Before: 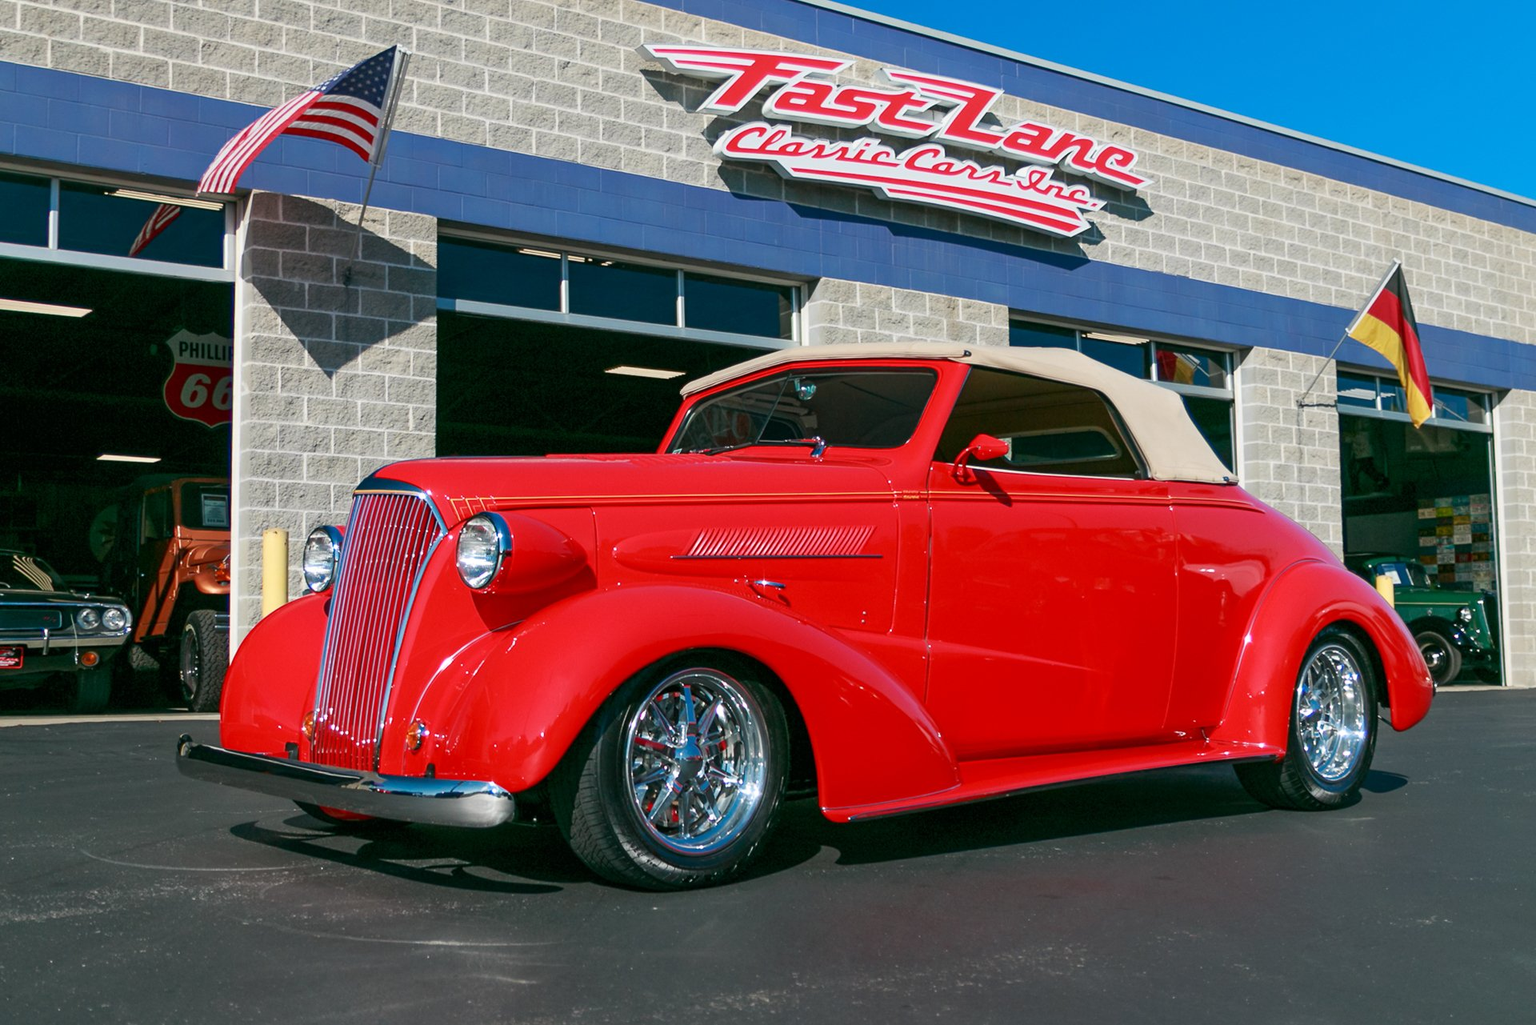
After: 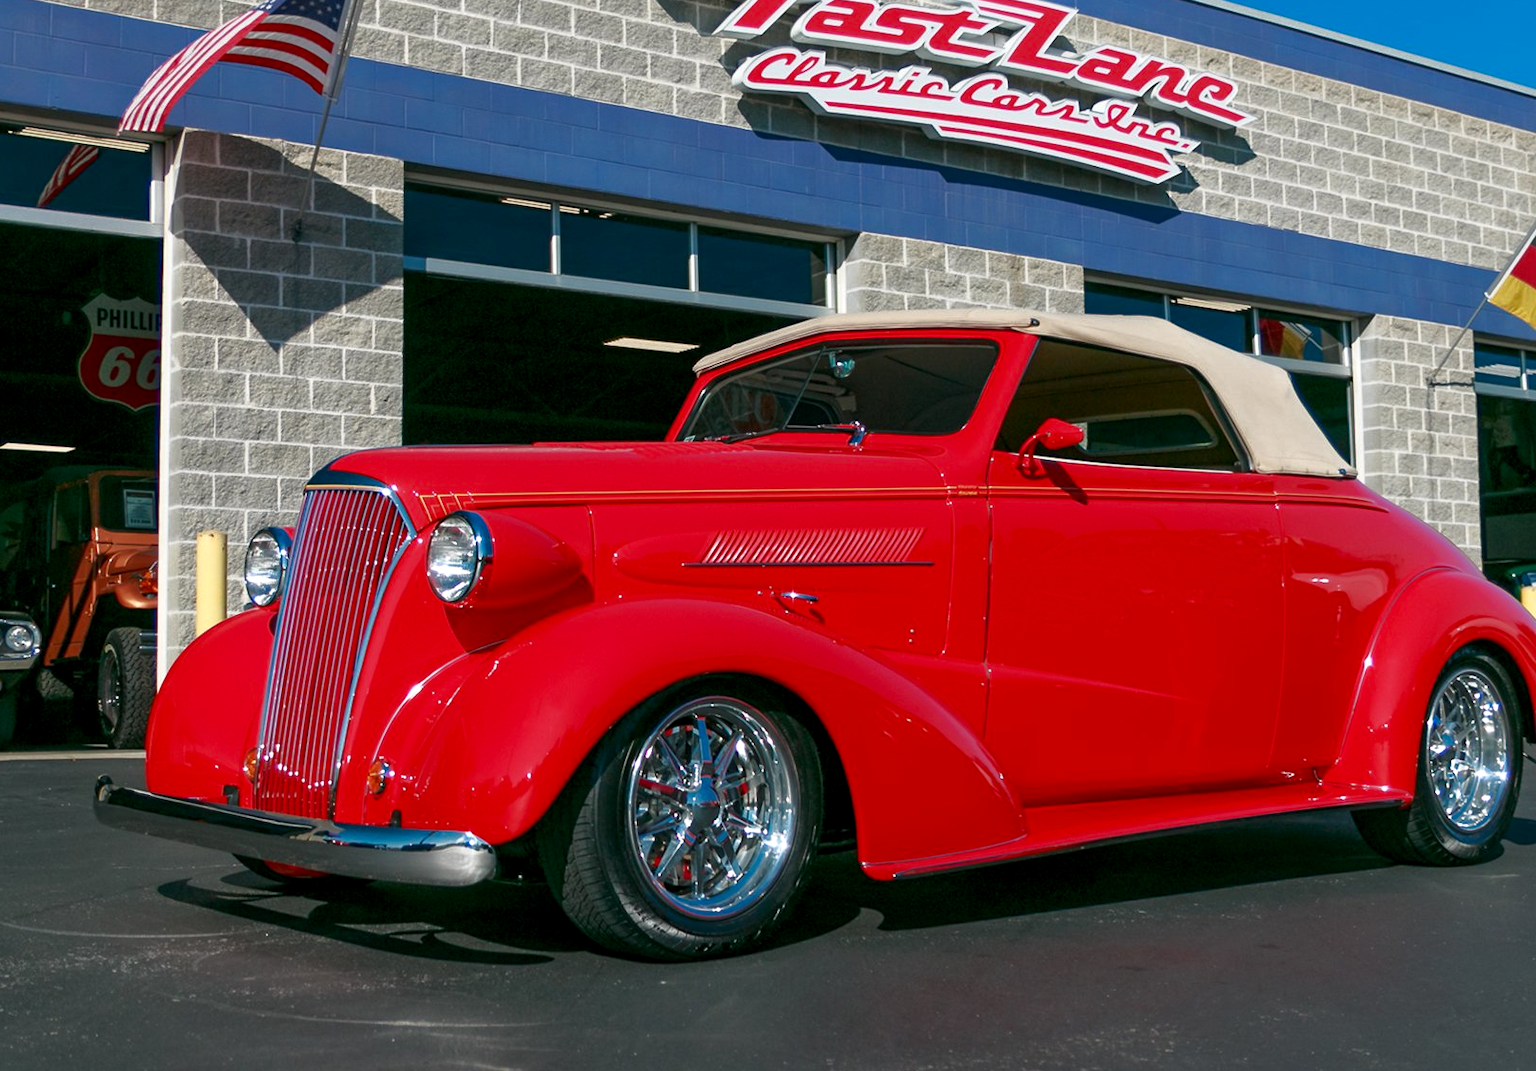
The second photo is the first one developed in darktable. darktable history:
tone curve: curves: ch0 [(0, 0) (0.48, 0.431) (0.7, 0.609) (0.864, 0.854) (1, 1)], color space Lab, independent channels, preserve colors none
local contrast: highlights 107%, shadows 102%, detail 119%, midtone range 0.2
crop: left 6.376%, top 8.106%, right 9.525%, bottom 3.958%
